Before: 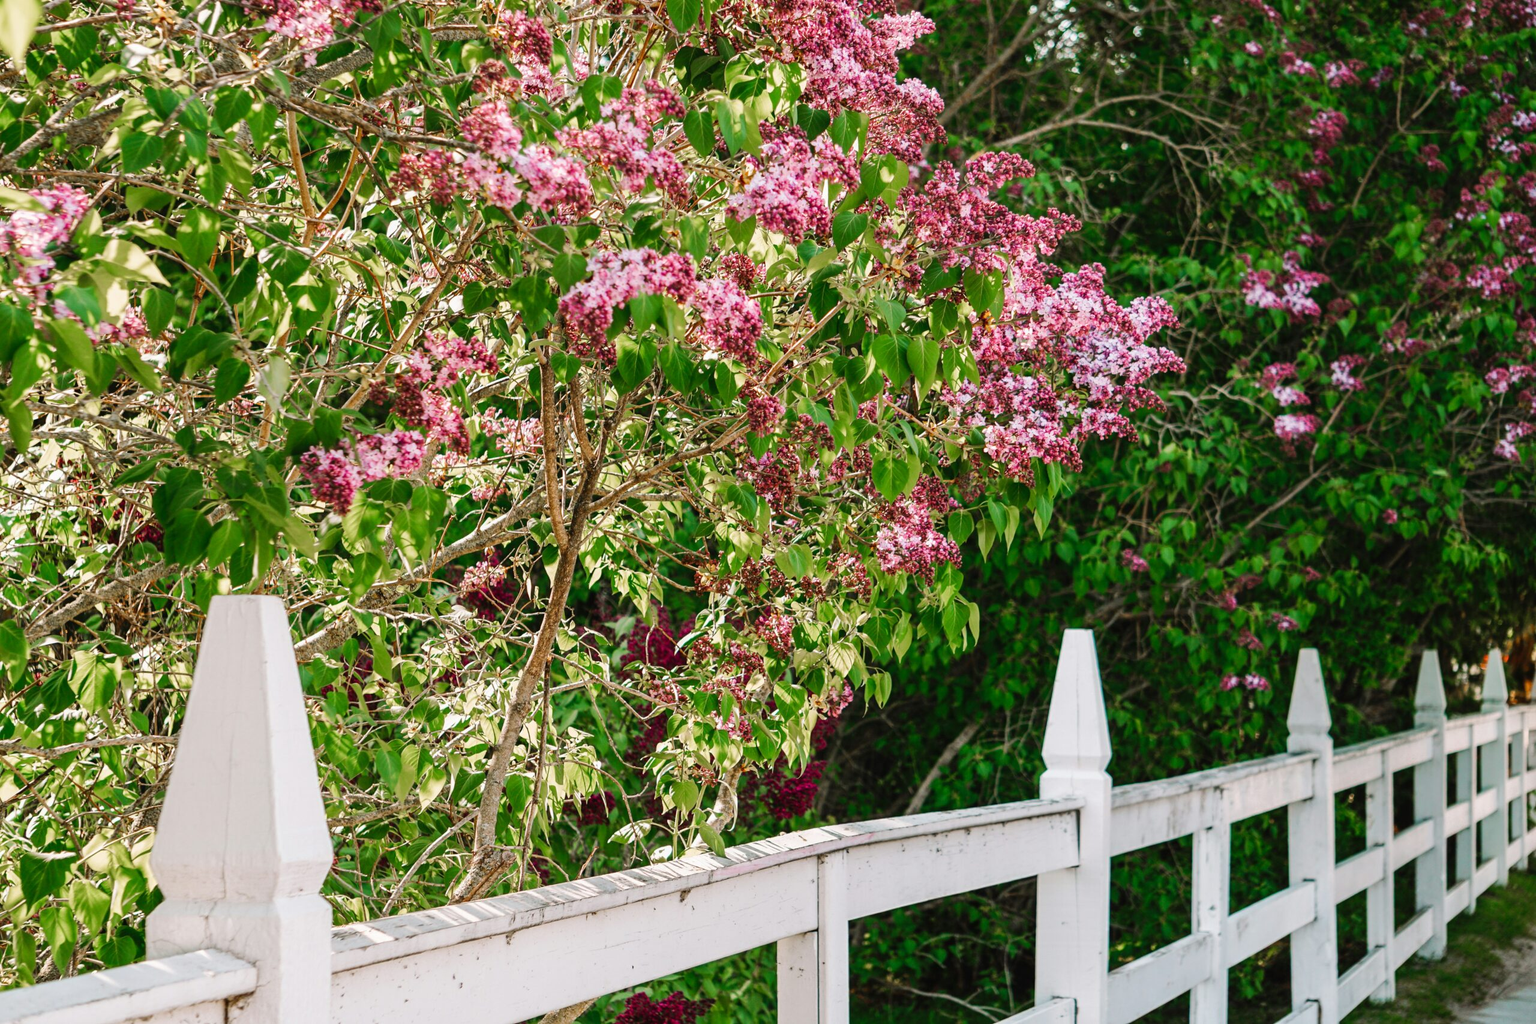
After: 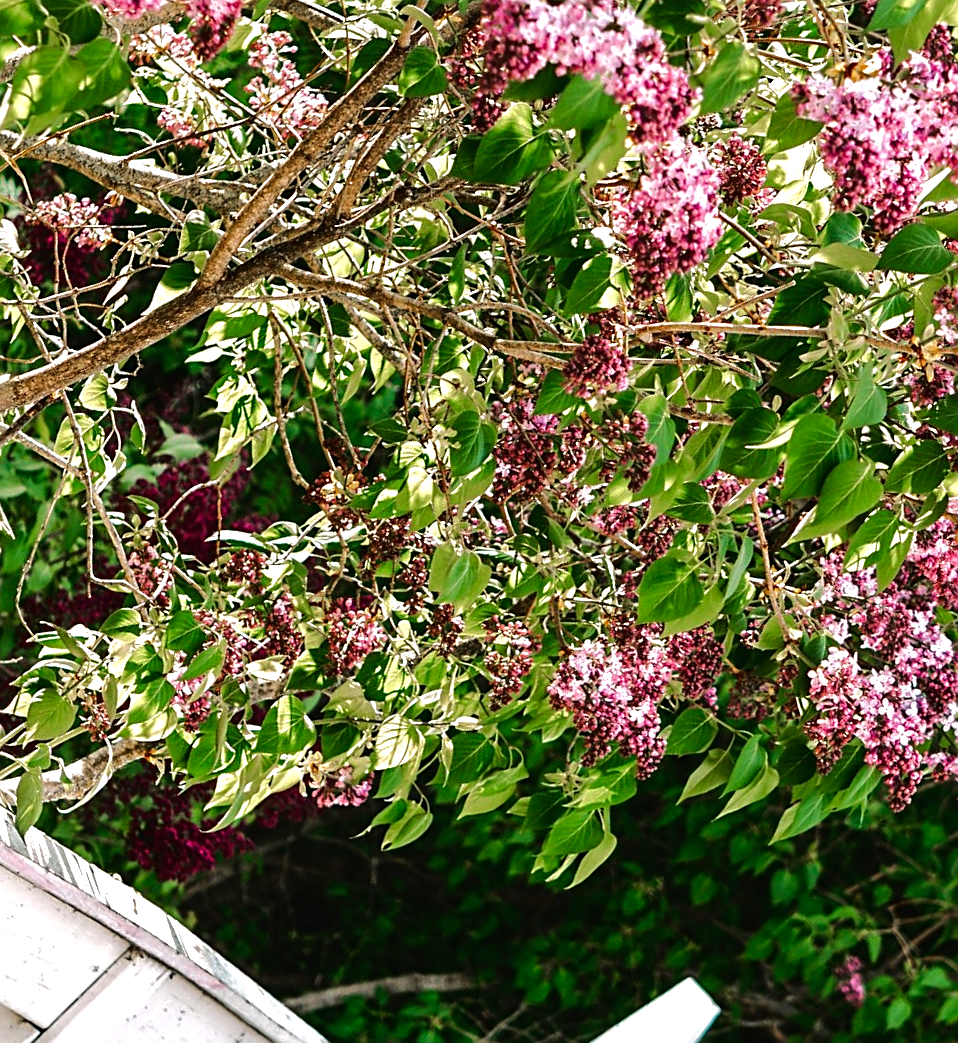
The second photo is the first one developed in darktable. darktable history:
tone curve: curves: ch0 [(0, 0) (0.003, 0.012) (0.011, 0.02) (0.025, 0.032) (0.044, 0.046) (0.069, 0.06) (0.1, 0.09) (0.136, 0.133) (0.177, 0.182) (0.224, 0.247) (0.277, 0.316) (0.335, 0.396) (0.399, 0.48) (0.468, 0.568) (0.543, 0.646) (0.623, 0.717) (0.709, 0.777) (0.801, 0.846) (0.898, 0.912) (1, 1)], color space Lab, linked channels, preserve colors none
base curve: curves: ch0 [(0, 0) (0.826, 0.587) (1, 1)]
crop and rotate: angle -45.75°, top 16.553%, right 1.005%, bottom 11.615%
tone equalizer: -8 EV -0.765 EV, -7 EV -0.697 EV, -6 EV -0.584 EV, -5 EV -0.409 EV, -3 EV 0.365 EV, -2 EV 0.6 EV, -1 EV 0.694 EV, +0 EV 0.754 EV, edges refinement/feathering 500, mask exposure compensation -1.57 EV, preserve details no
sharpen: on, module defaults
